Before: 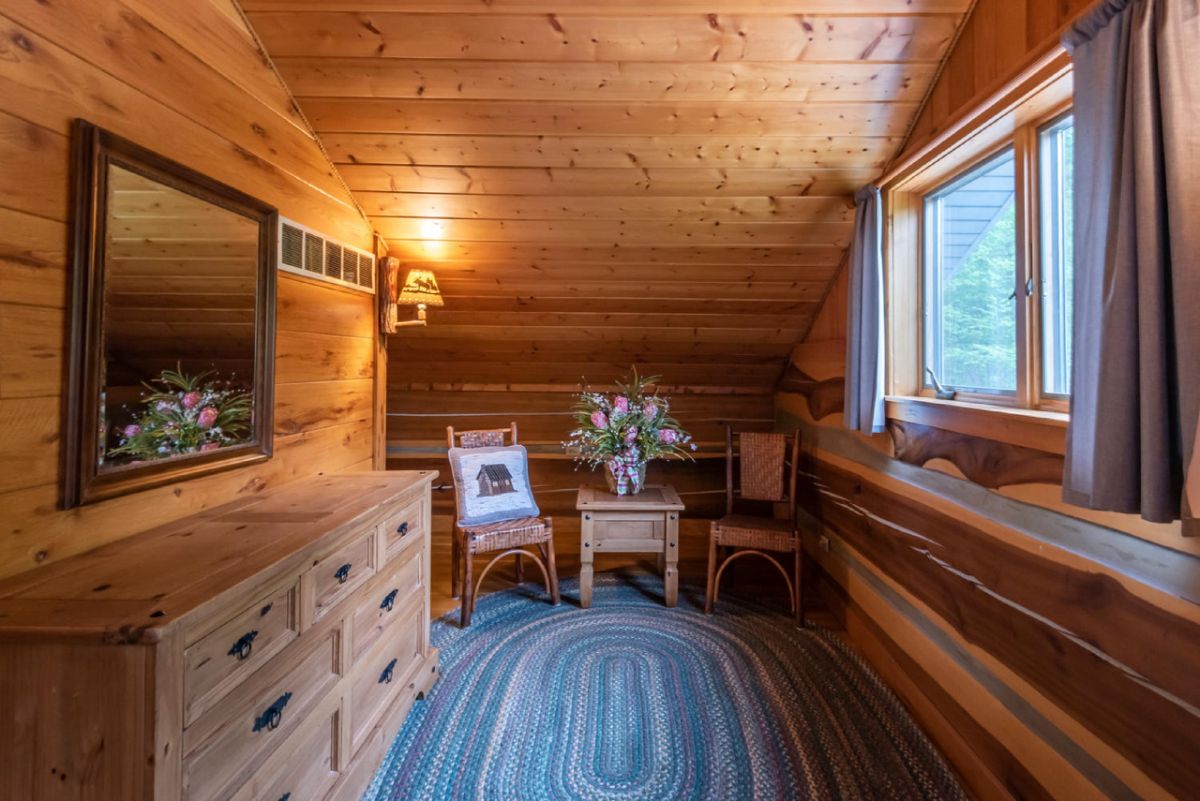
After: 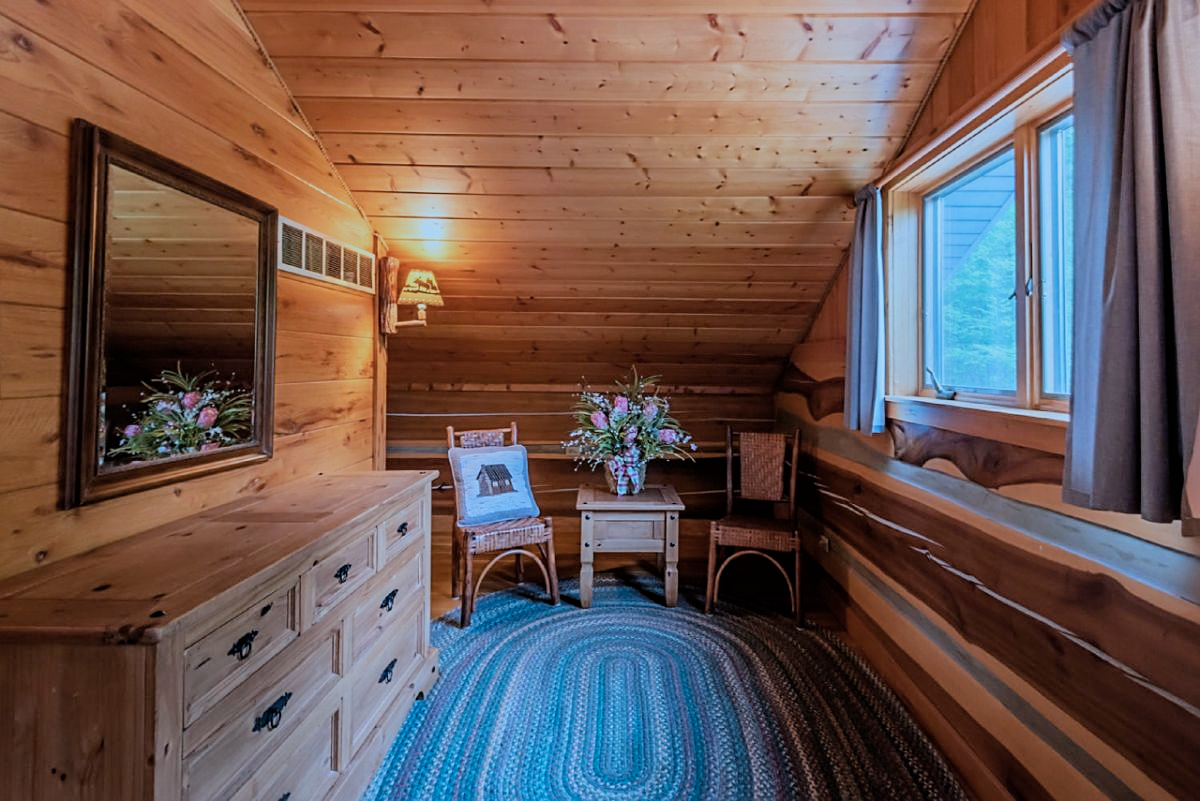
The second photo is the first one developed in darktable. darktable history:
filmic rgb: black relative exposure -7.15 EV, white relative exposure 5.36 EV, hardness 3.02, color science v6 (2022)
color correction: highlights a* -9.35, highlights b* -23.15
sharpen: on, module defaults
